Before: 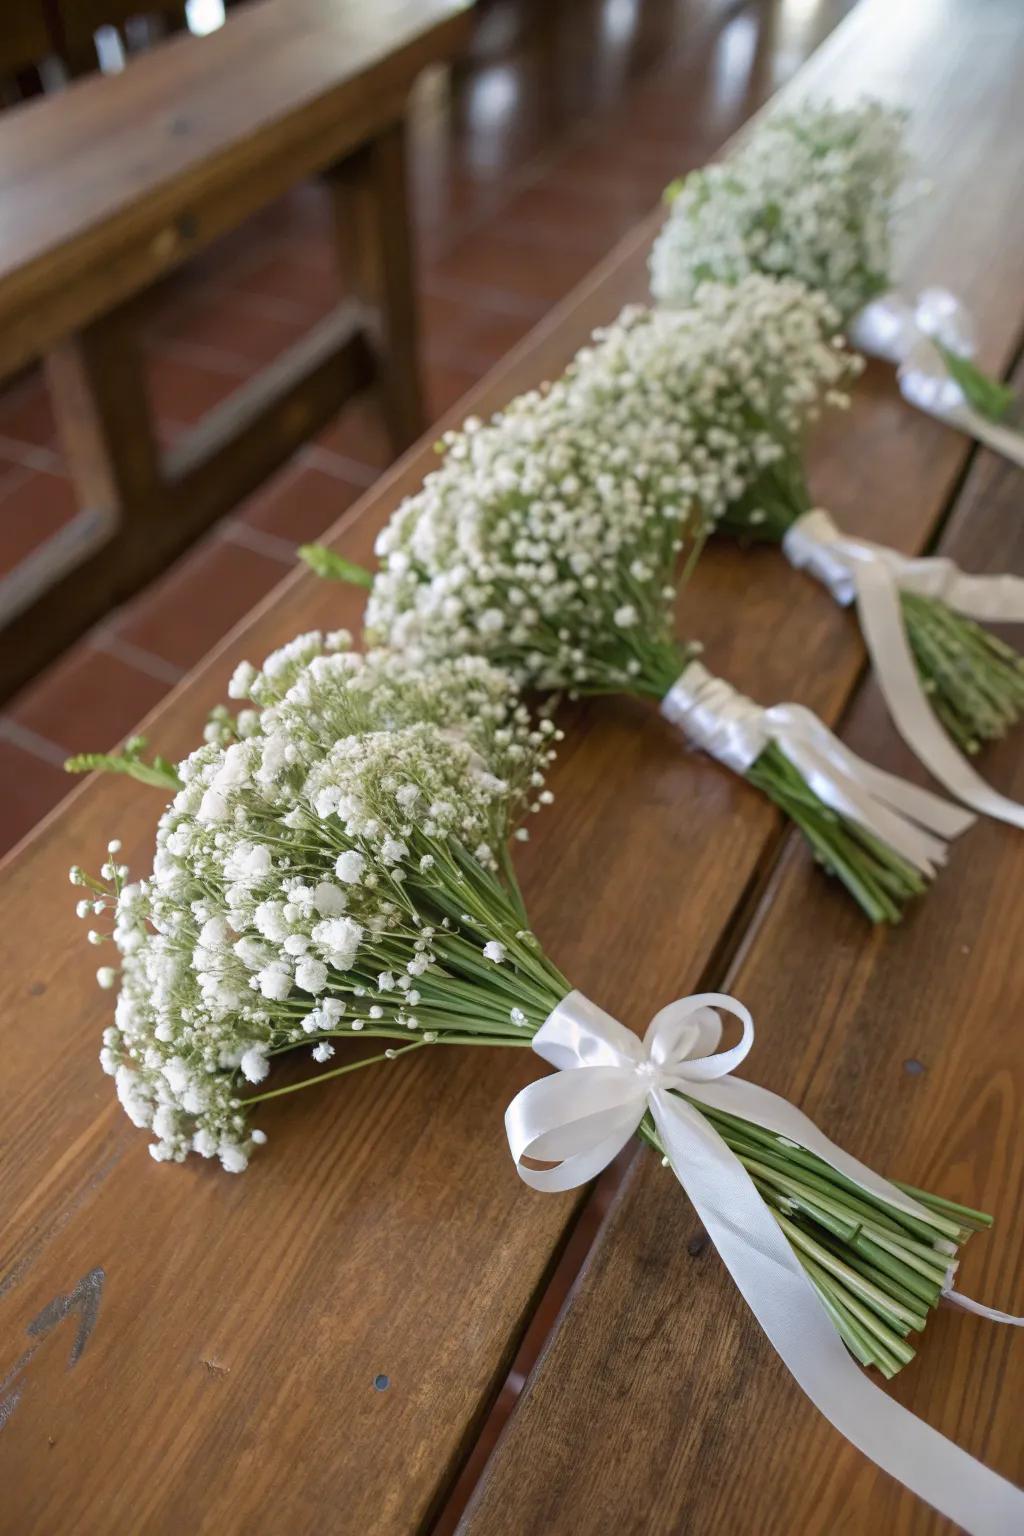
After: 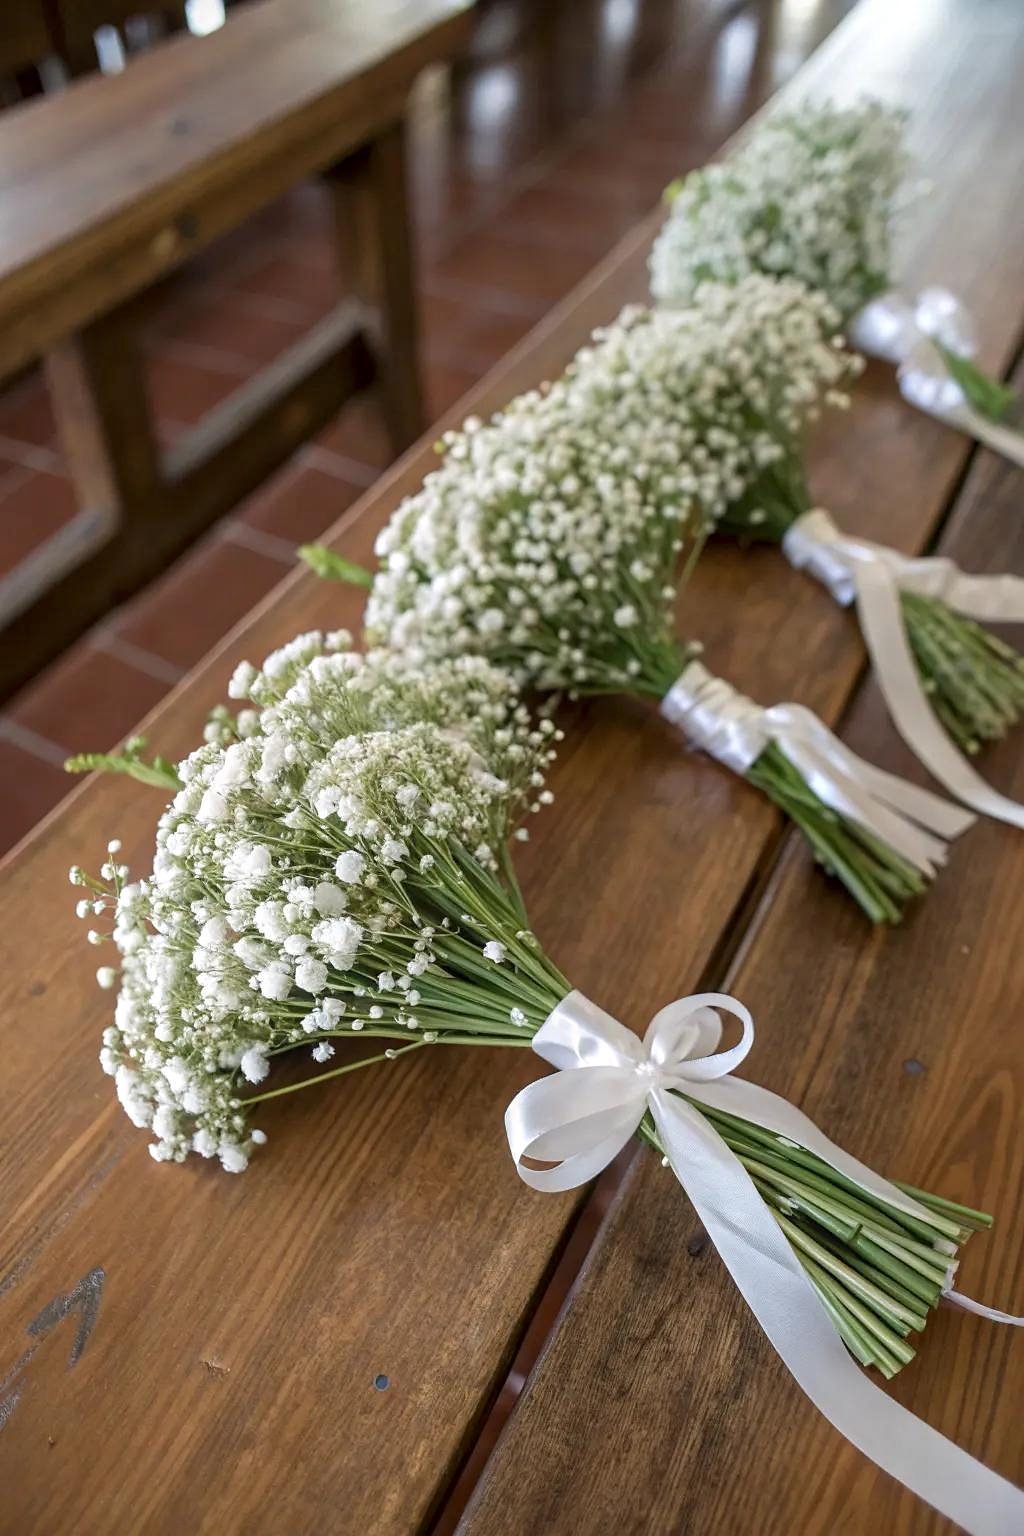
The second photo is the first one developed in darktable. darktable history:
color calibration: illuminant same as pipeline (D50), adaptation none (bypass), x 0.332, y 0.334, temperature 5015.51 K
sharpen: radius 1.471, amount 0.398, threshold 1.403
local contrast: on, module defaults
